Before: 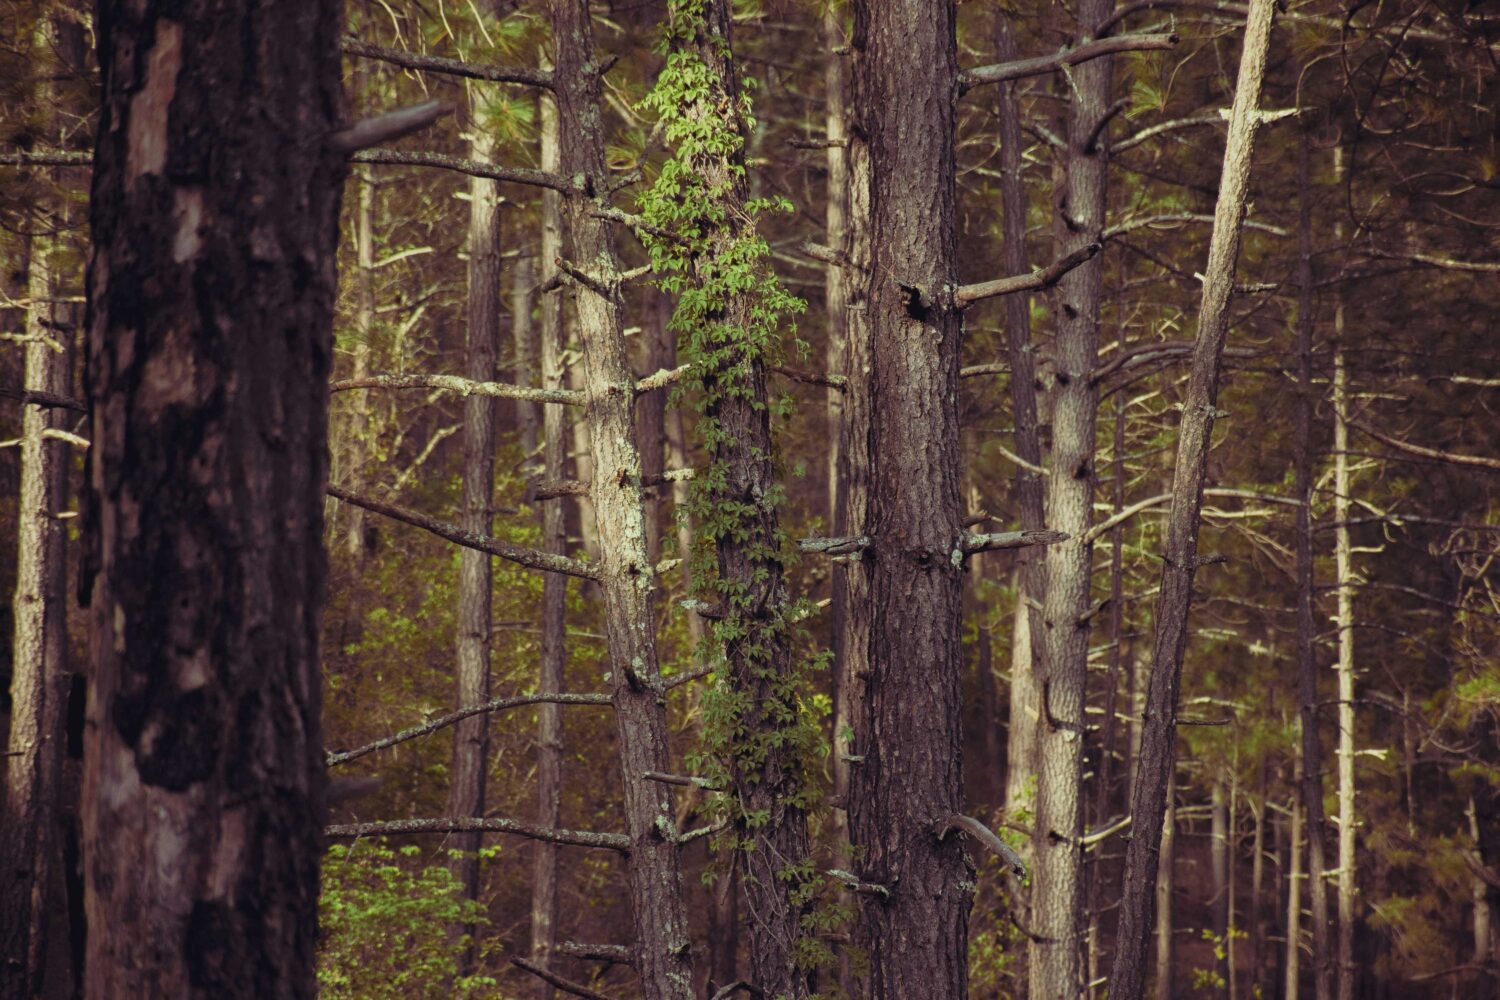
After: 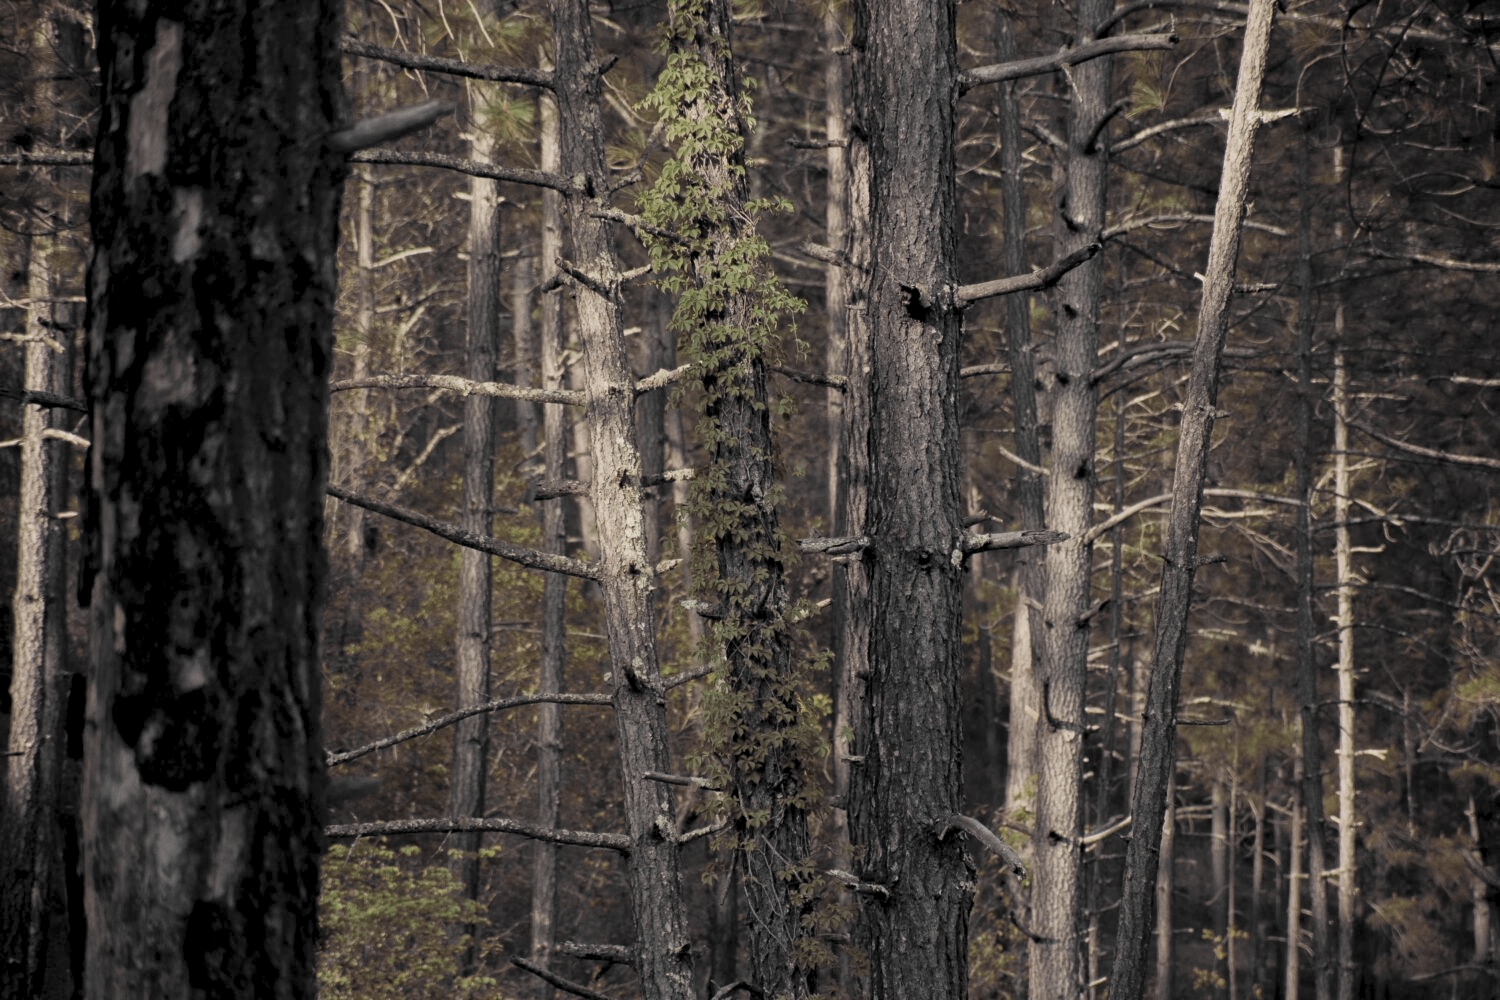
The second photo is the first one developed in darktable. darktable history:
color zones: curves: ch0 [(0, 0.487) (0.241, 0.395) (0.434, 0.373) (0.658, 0.412) (0.838, 0.487)]; ch1 [(0, 0) (0.053, 0.053) (0.211, 0.202) (0.579, 0.259) (0.781, 0.241)]
exposure: exposure 0.161 EV, compensate highlight preservation false
color correction: highlights a* 12.23, highlights b* 5.41
levels: levels [0.073, 0.497, 0.972]
